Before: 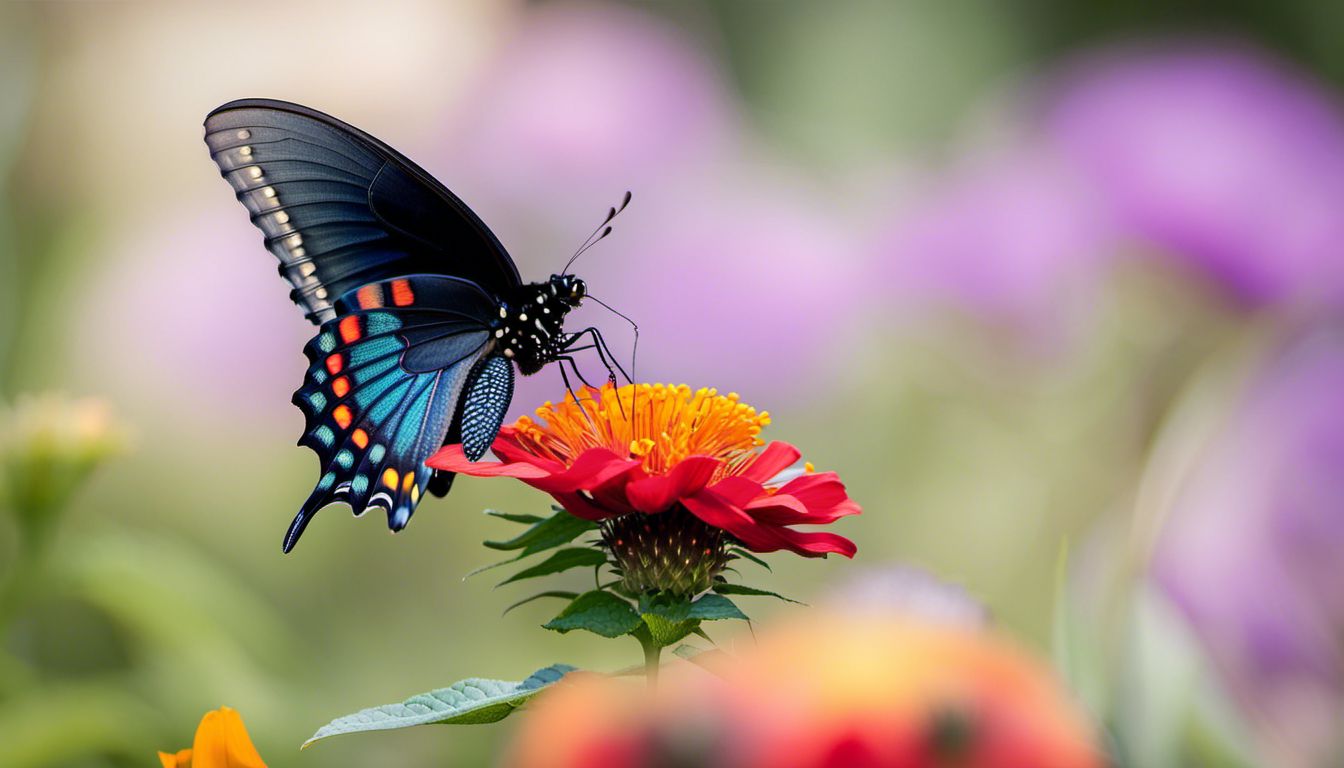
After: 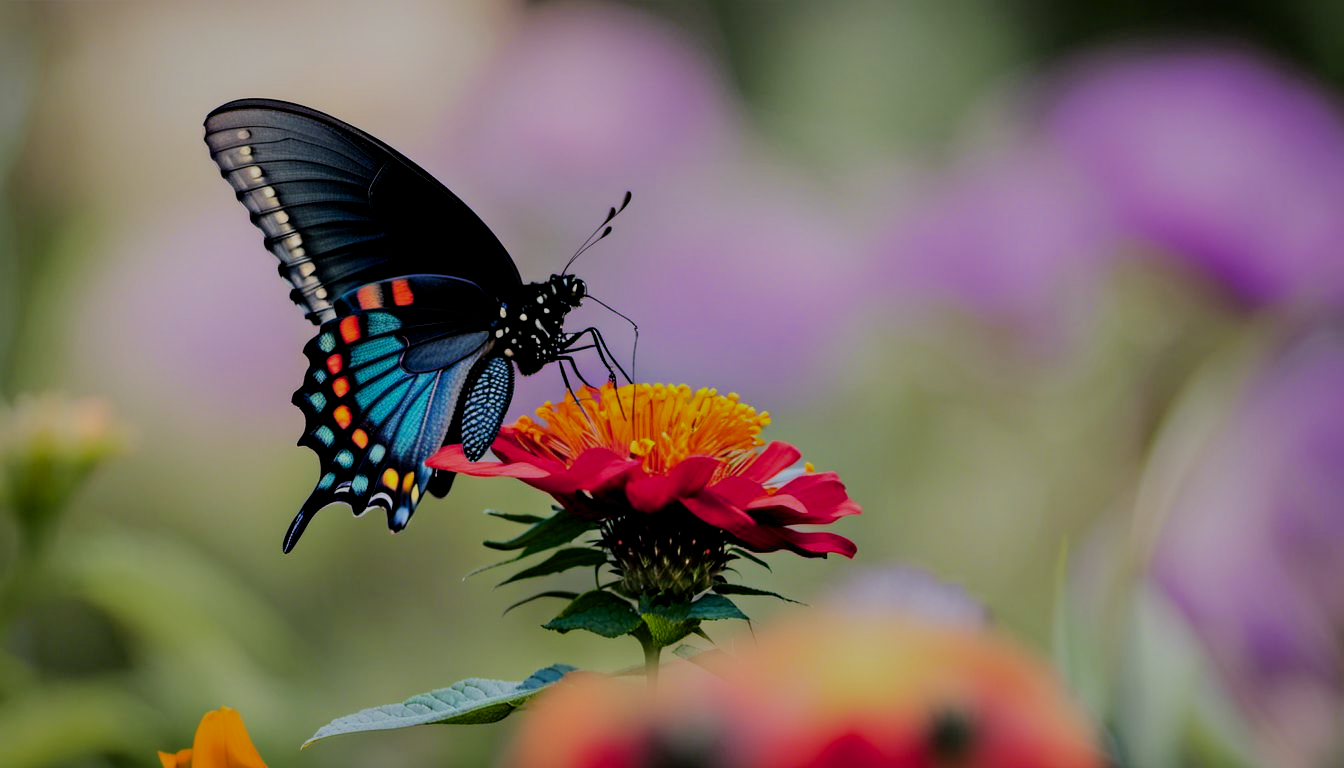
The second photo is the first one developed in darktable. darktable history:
exposure: black level correction 0, exposure -0.766 EV, compensate highlight preservation false
filmic rgb: black relative exposure -7.15 EV, white relative exposure 5.36 EV, hardness 3.02, color science v6 (2022)
contrast equalizer: octaves 7, y [[0.528, 0.548, 0.563, 0.562, 0.546, 0.526], [0.55 ×6], [0 ×6], [0 ×6], [0 ×6]]
